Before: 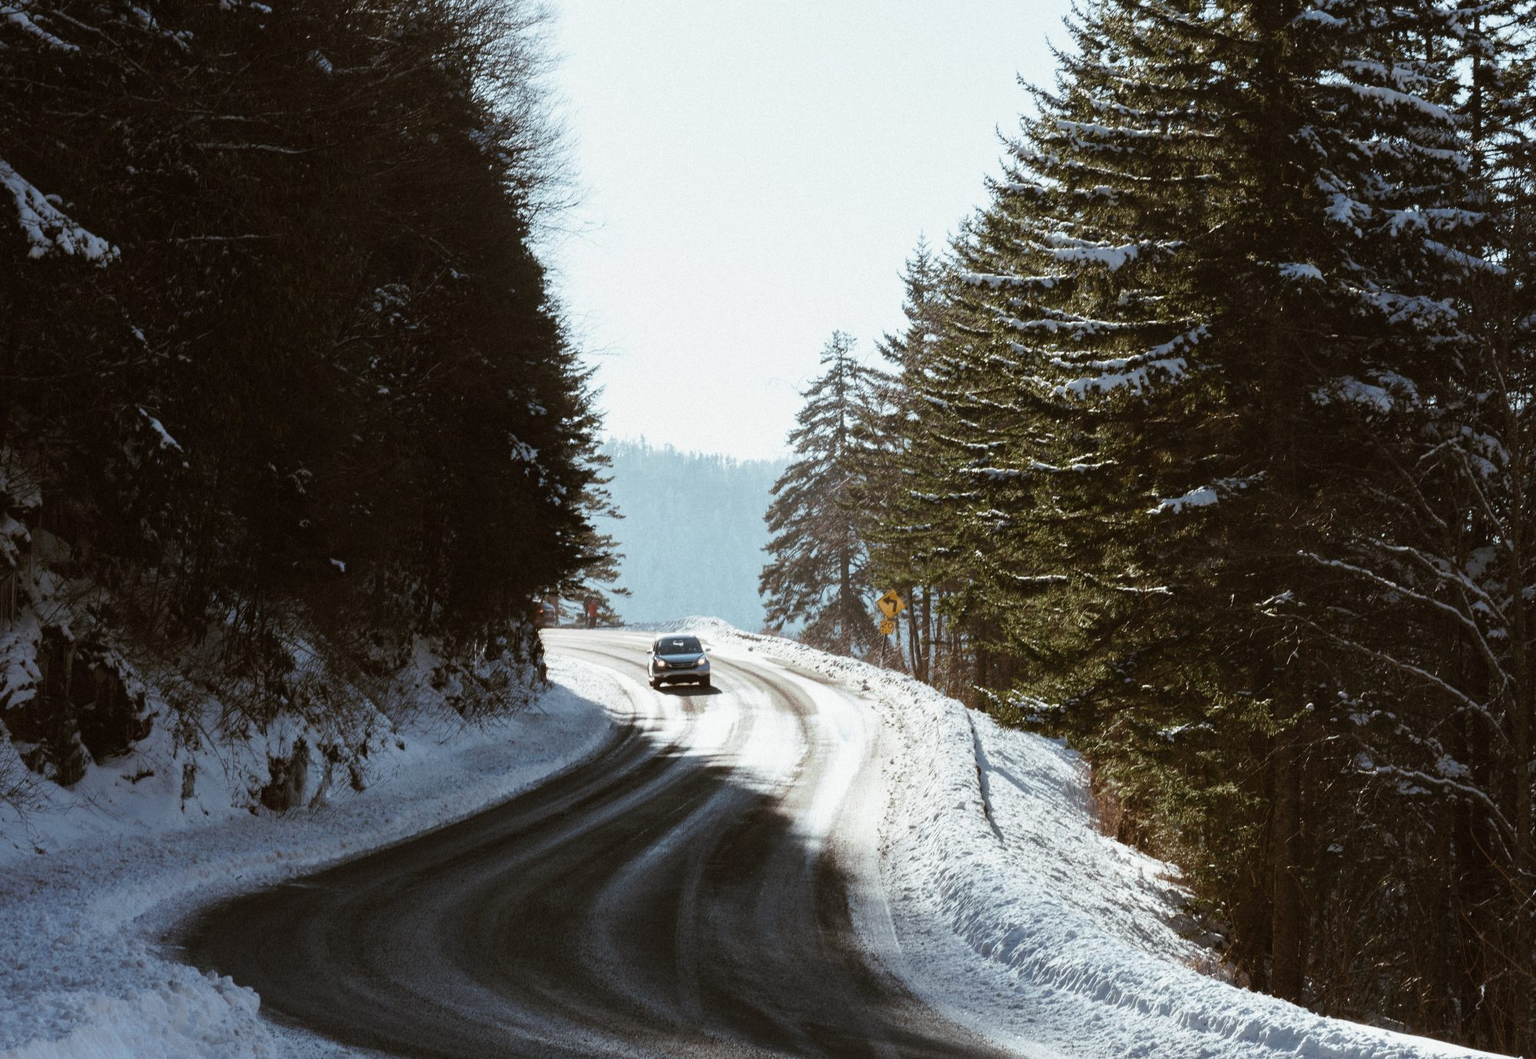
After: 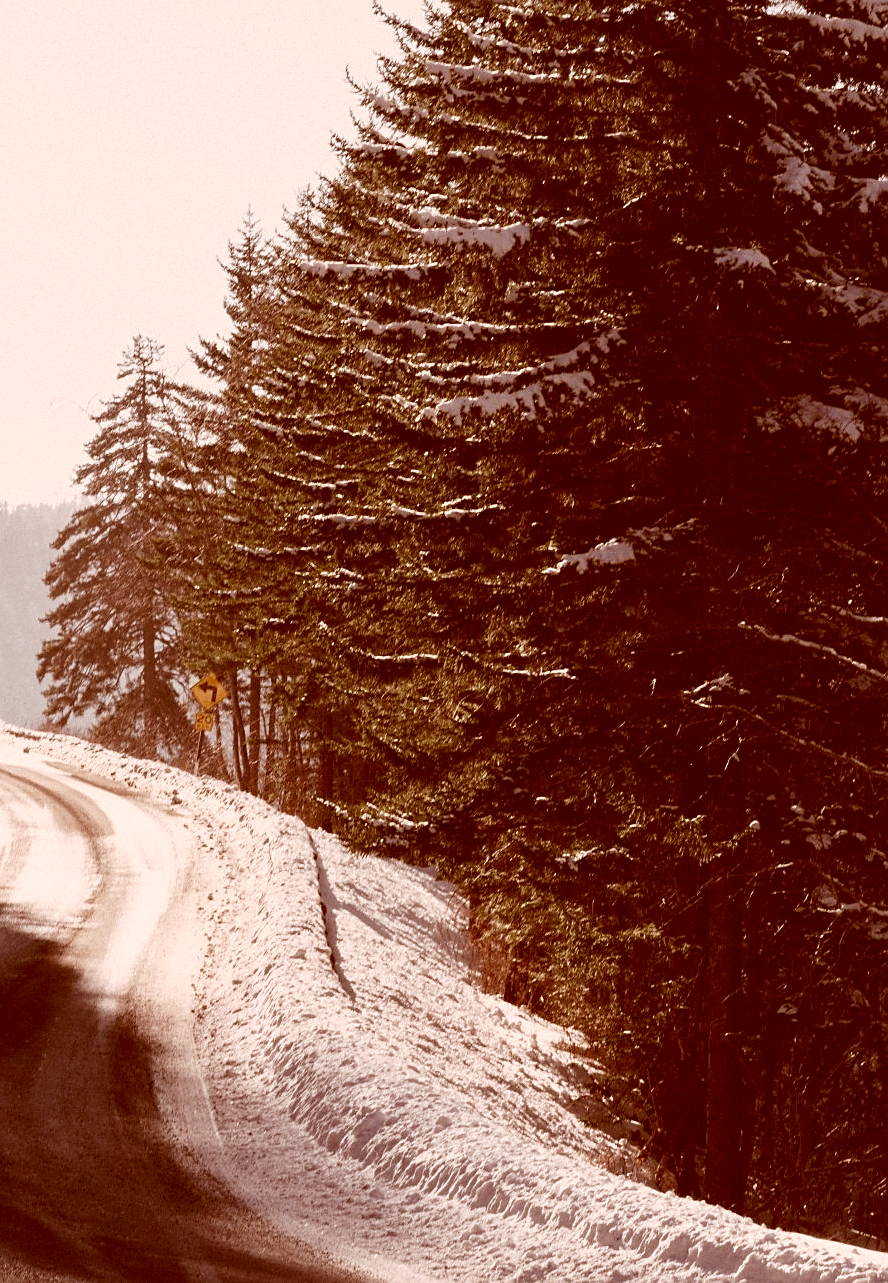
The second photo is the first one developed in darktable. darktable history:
sharpen: radius 1.893, amount 0.407, threshold 1.457
crop: left 47.568%, top 6.889%, right 7.993%
color correction: highlights a* 9.24, highlights b* 9.06, shadows a* 39.48, shadows b* 39.89, saturation 0.803
